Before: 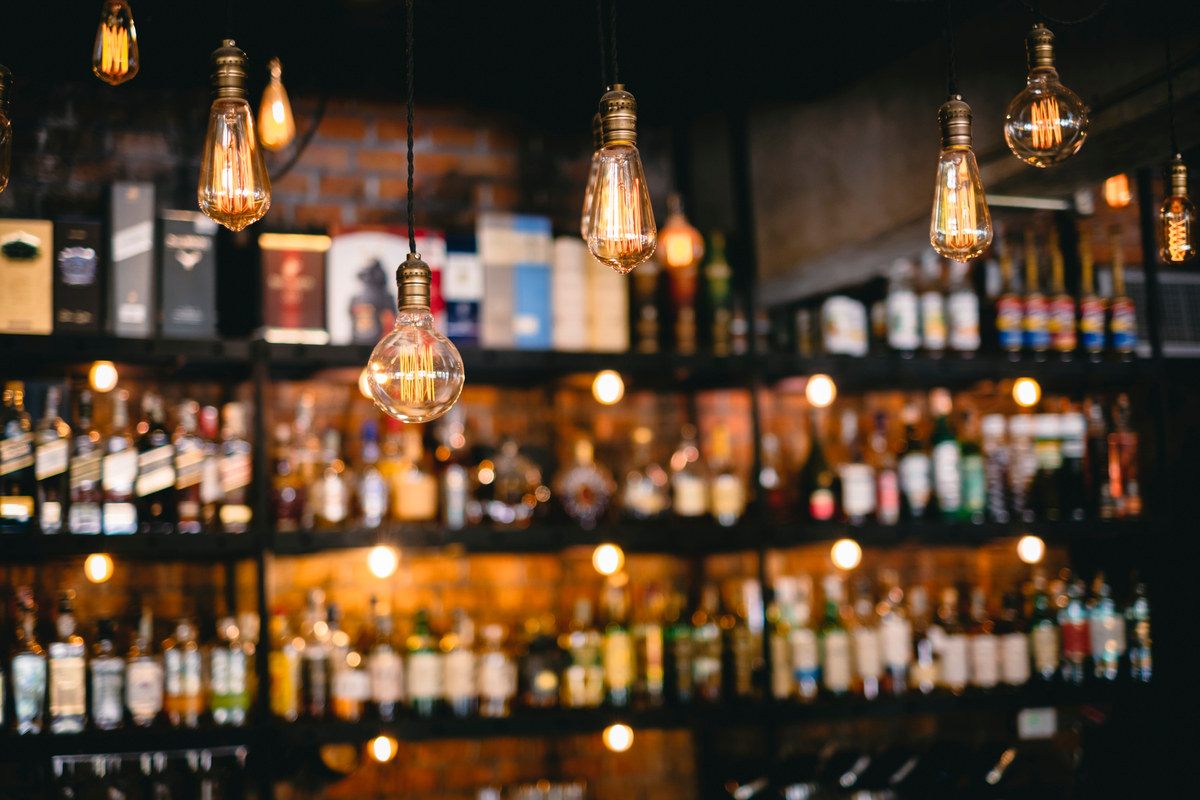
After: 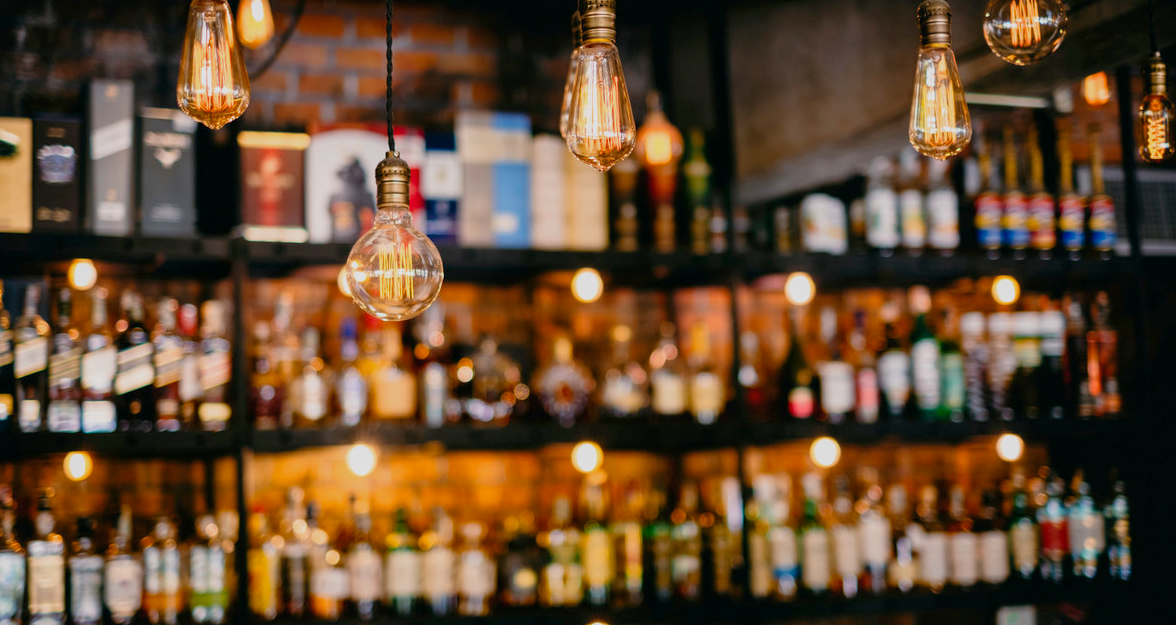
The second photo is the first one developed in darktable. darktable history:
local contrast: highlights 103%, shadows 101%, detail 120%, midtone range 0.2
filmic rgb: black relative exposure -16 EV, white relative exposure 4.03 EV, target black luminance 0%, hardness 7.57, latitude 72.34%, contrast 0.894, highlights saturation mix 10.22%, shadows ↔ highlights balance -0.376%, preserve chrominance no, color science v5 (2021), iterations of high-quality reconstruction 0, contrast in shadows safe, contrast in highlights safe
crop and rotate: left 1.81%, top 12.827%, right 0.172%, bottom 9.033%
